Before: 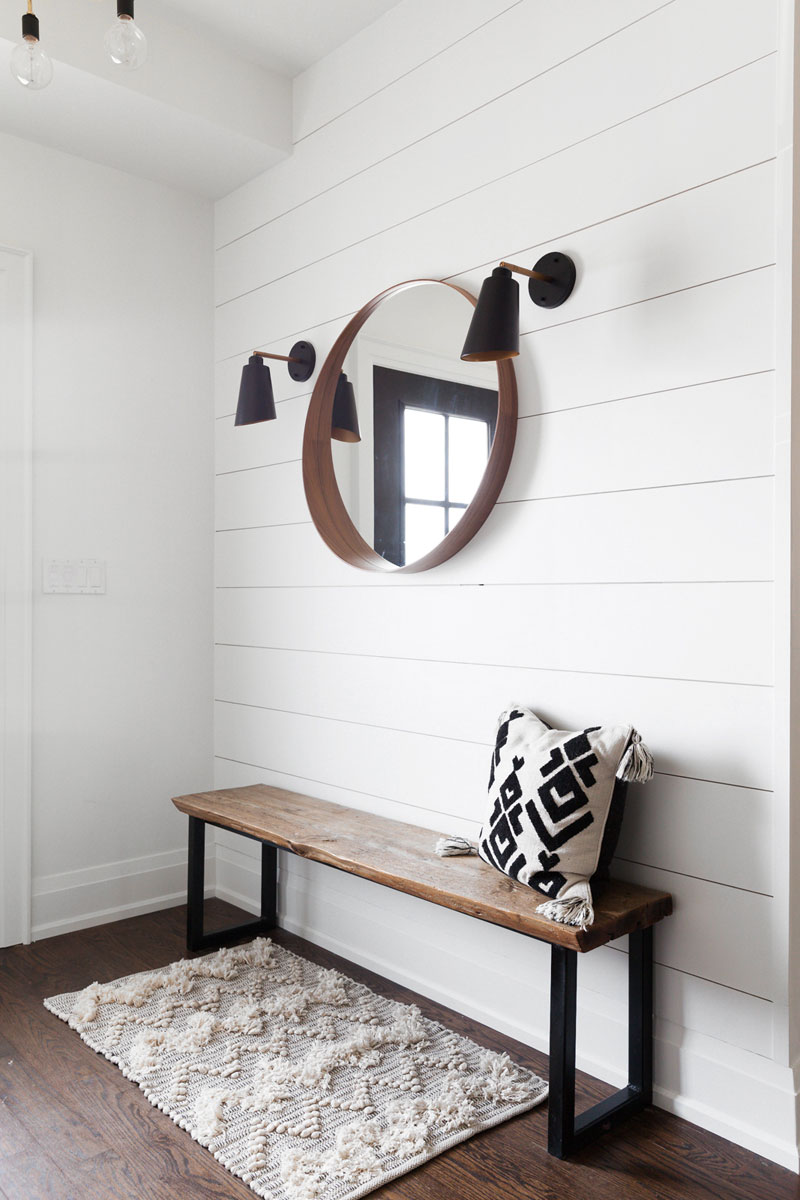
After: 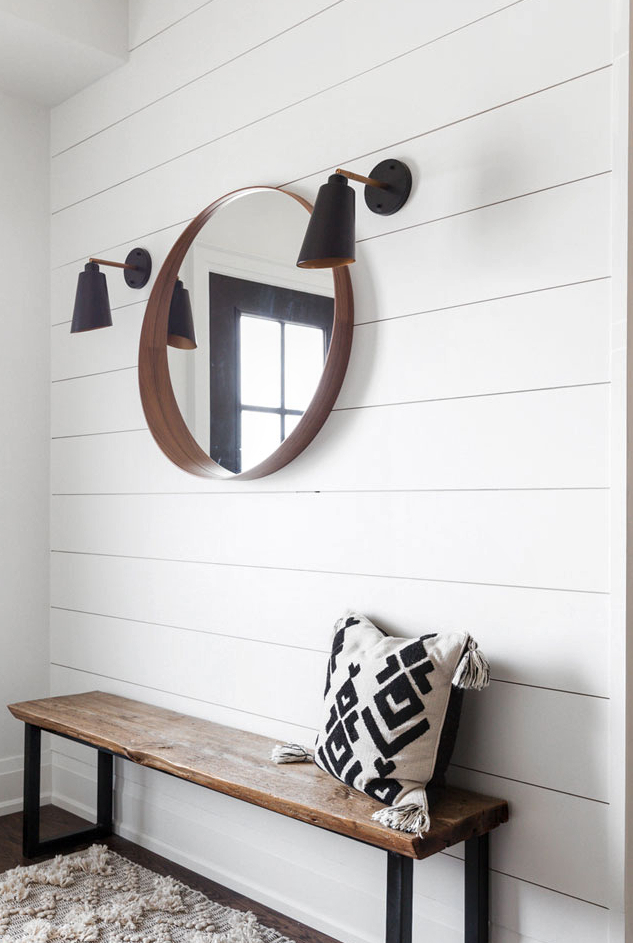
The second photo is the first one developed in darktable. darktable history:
crop and rotate: left 20.514%, top 7.772%, right 0.35%, bottom 13.62%
local contrast: on, module defaults
